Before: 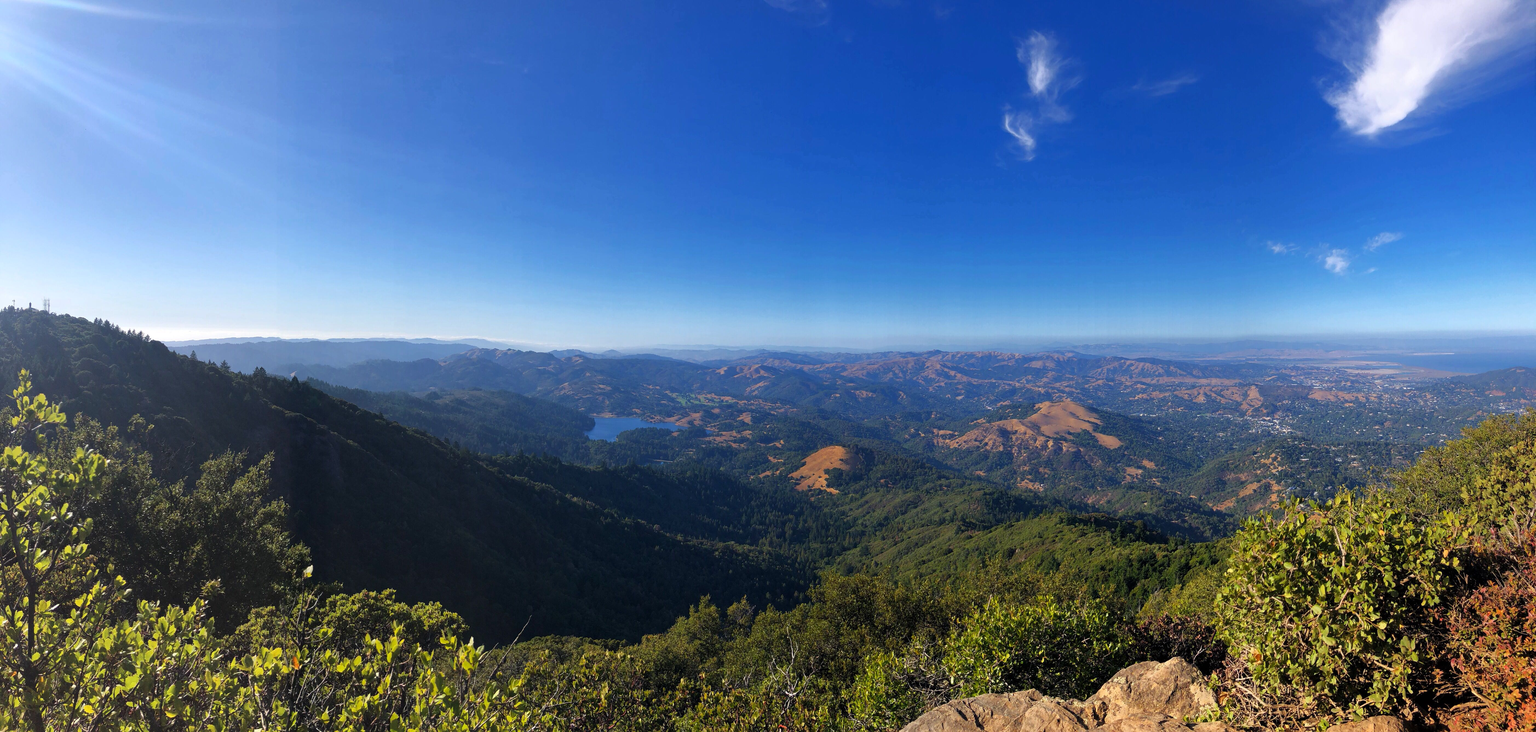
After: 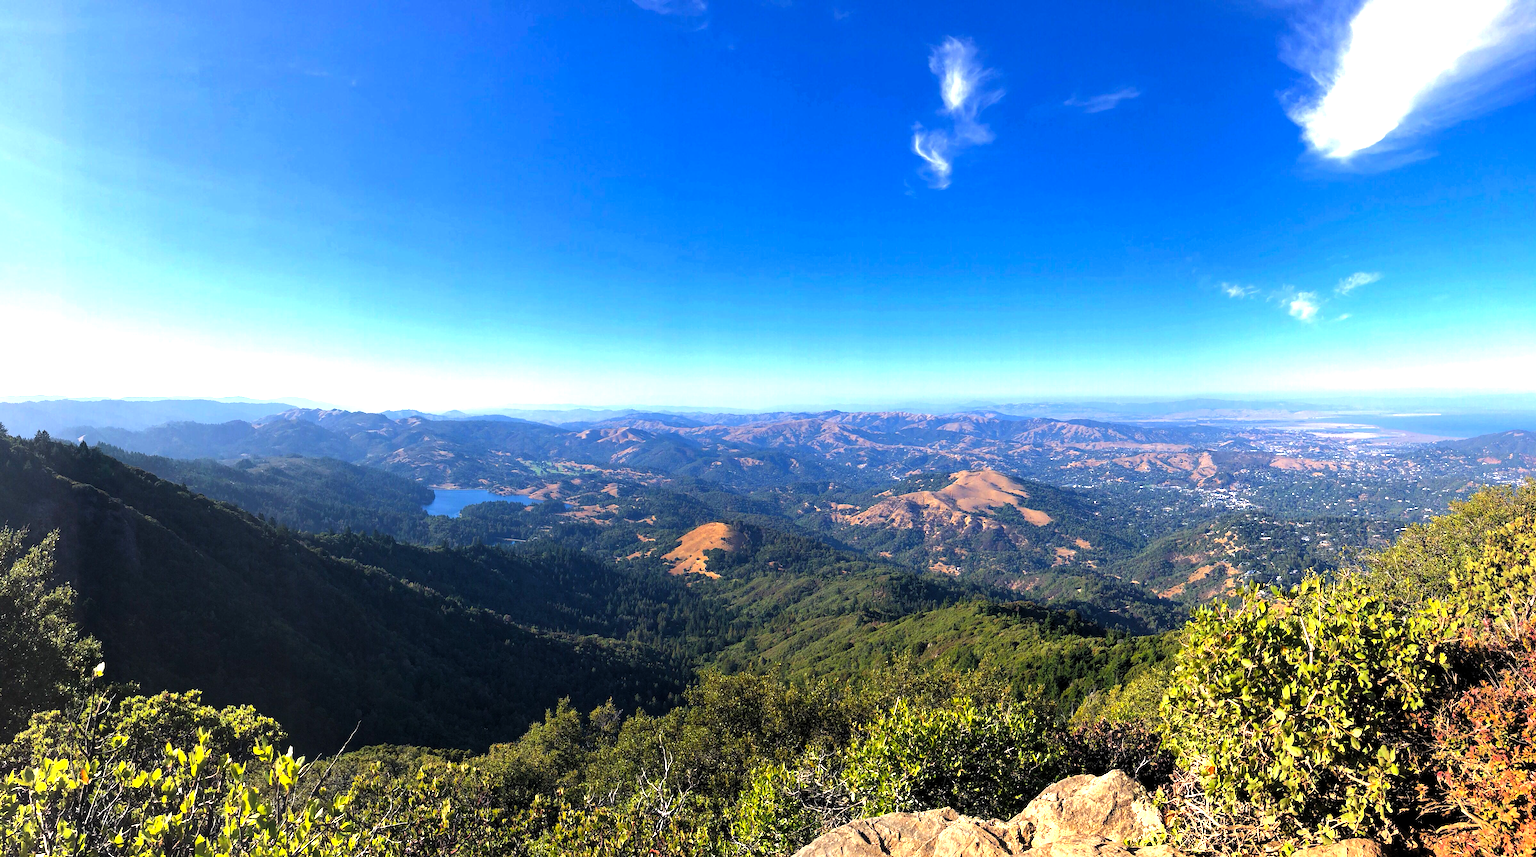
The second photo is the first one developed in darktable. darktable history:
levels: levels [0.012, 0.367, 0.697]
crop and rotate: left 14.584%
